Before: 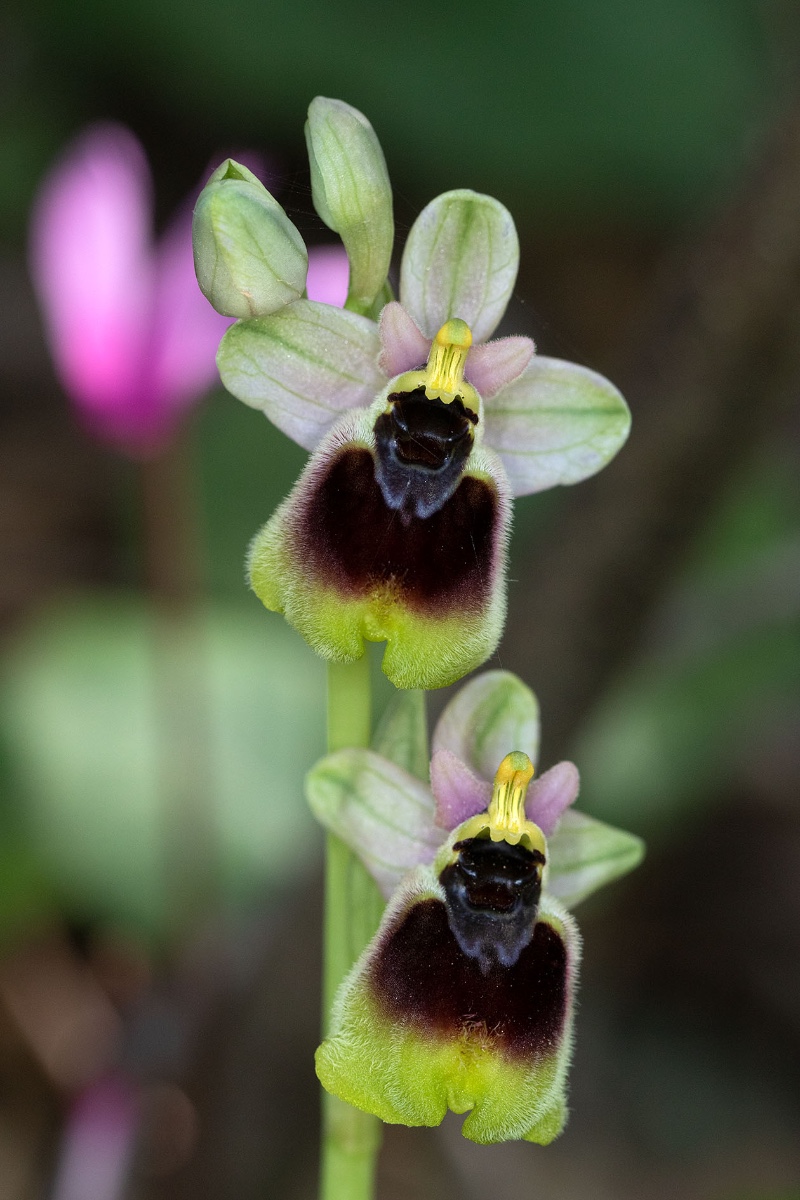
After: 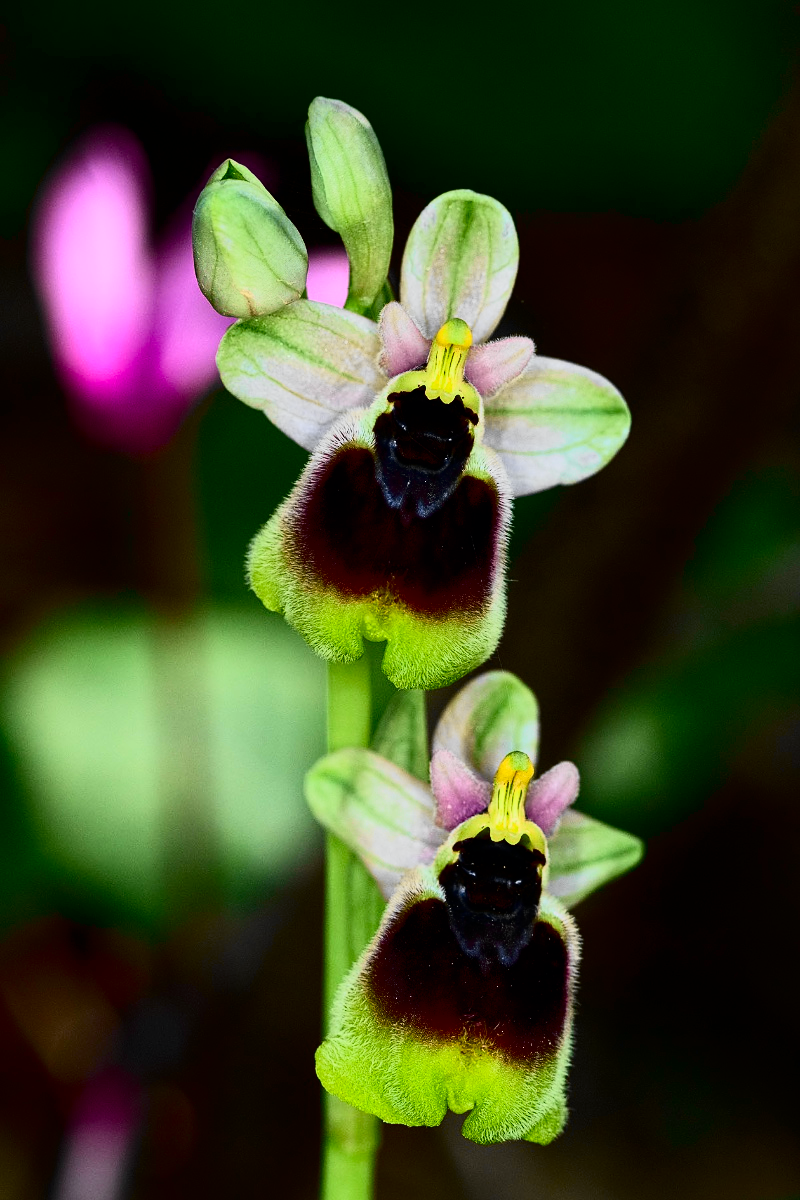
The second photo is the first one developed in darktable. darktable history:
contrast brightness saturation: contrast 0.217, brightness -0.187, saturation 0.235
tone curve: curves: ch0 [(0, 0) (0.078, 0.029) (0.265, 0.241) (0.507, 0.56) (0.744, 0.826) (1, 0.948)]; ch1 [(0, 0) (0.346, 0.307) (0.418, 0.383) (0.46, 0.439) (0.482, 0.493) (0.502, 0.5) (0.517, 0.506) (0.55, 0.557) (0.601, 0.637) (0.666, 0.7) (1, 1)]; ch2 [(0, 0) (0.346, 0.34) (0.431, 0.45) (0.485, 0.494) (0.5, 0.498) (0.508, 0.499) (0.532, 0.546) (0.579, 0.628) (0.625, 0.668) (1, 1)], color space Lab, independent channels, preserve colors none
sharpen: amount 0.213
